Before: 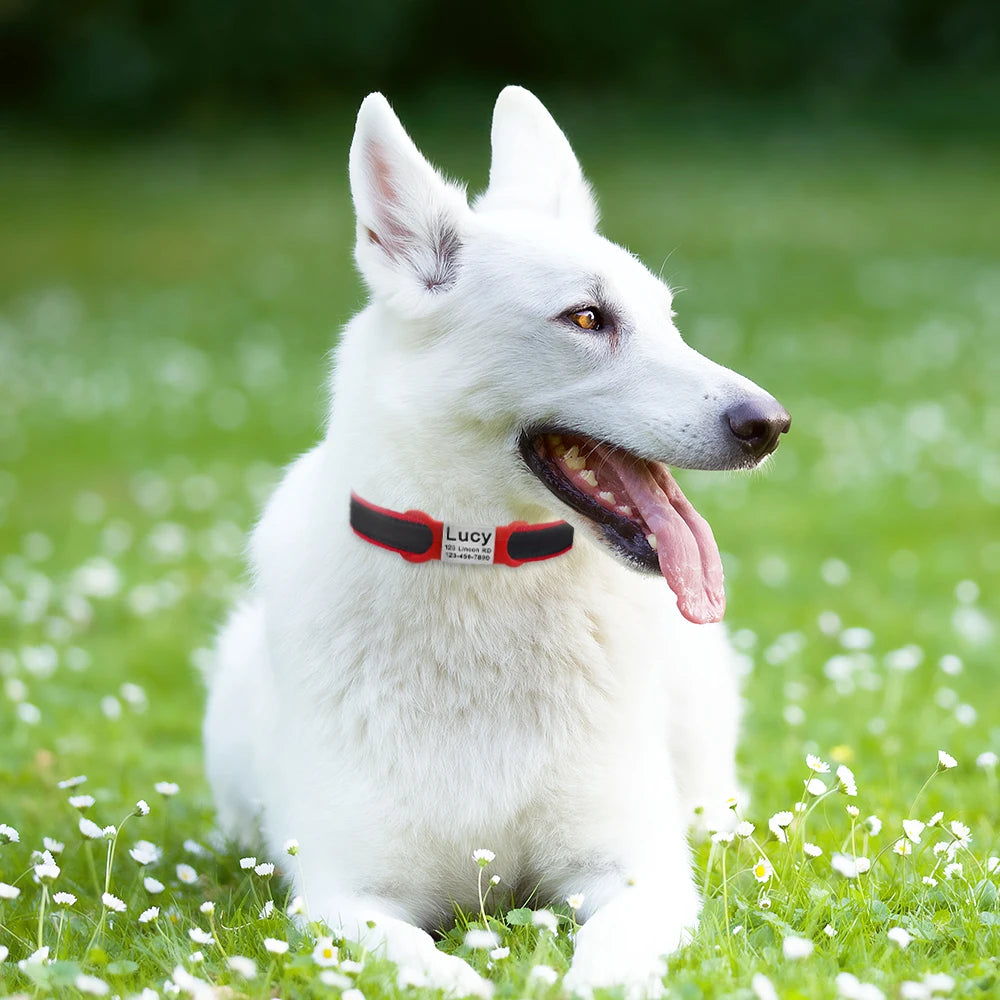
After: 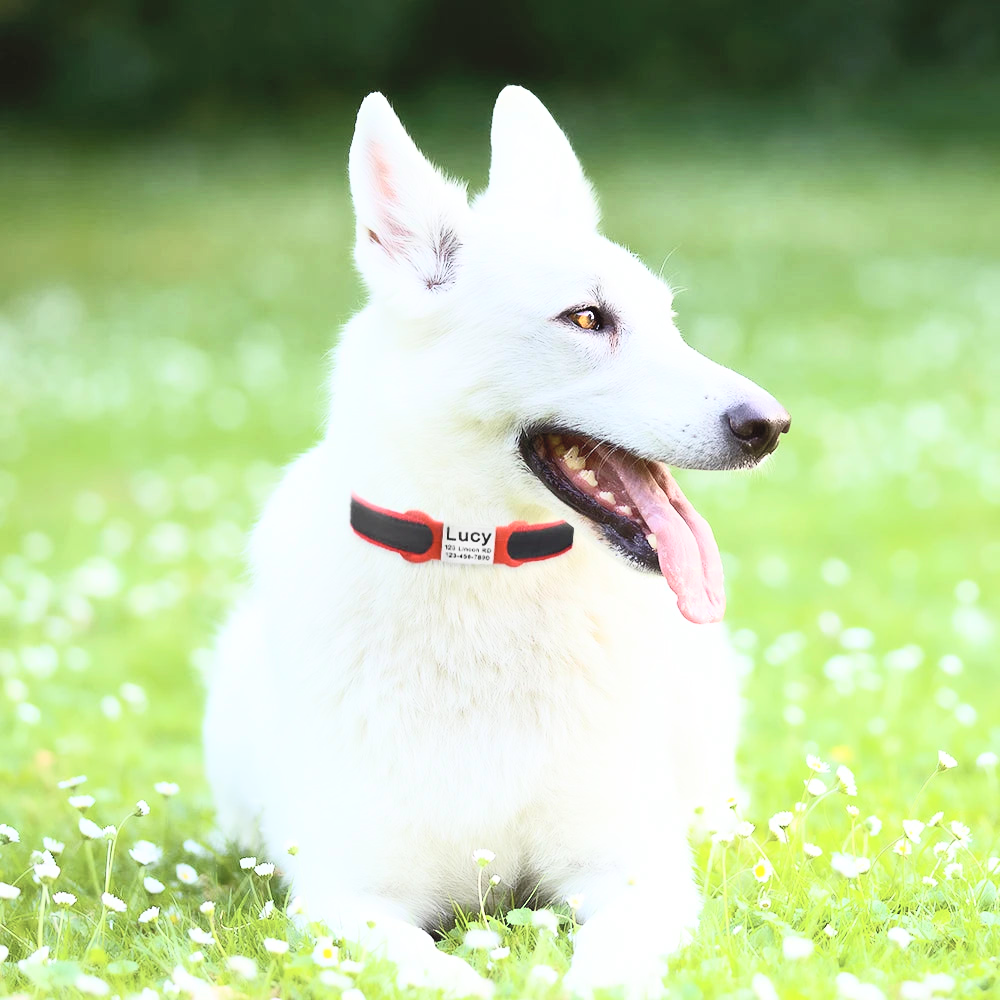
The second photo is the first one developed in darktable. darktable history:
contrast brightness saturation: contrast 0.39, brightness 0.53
